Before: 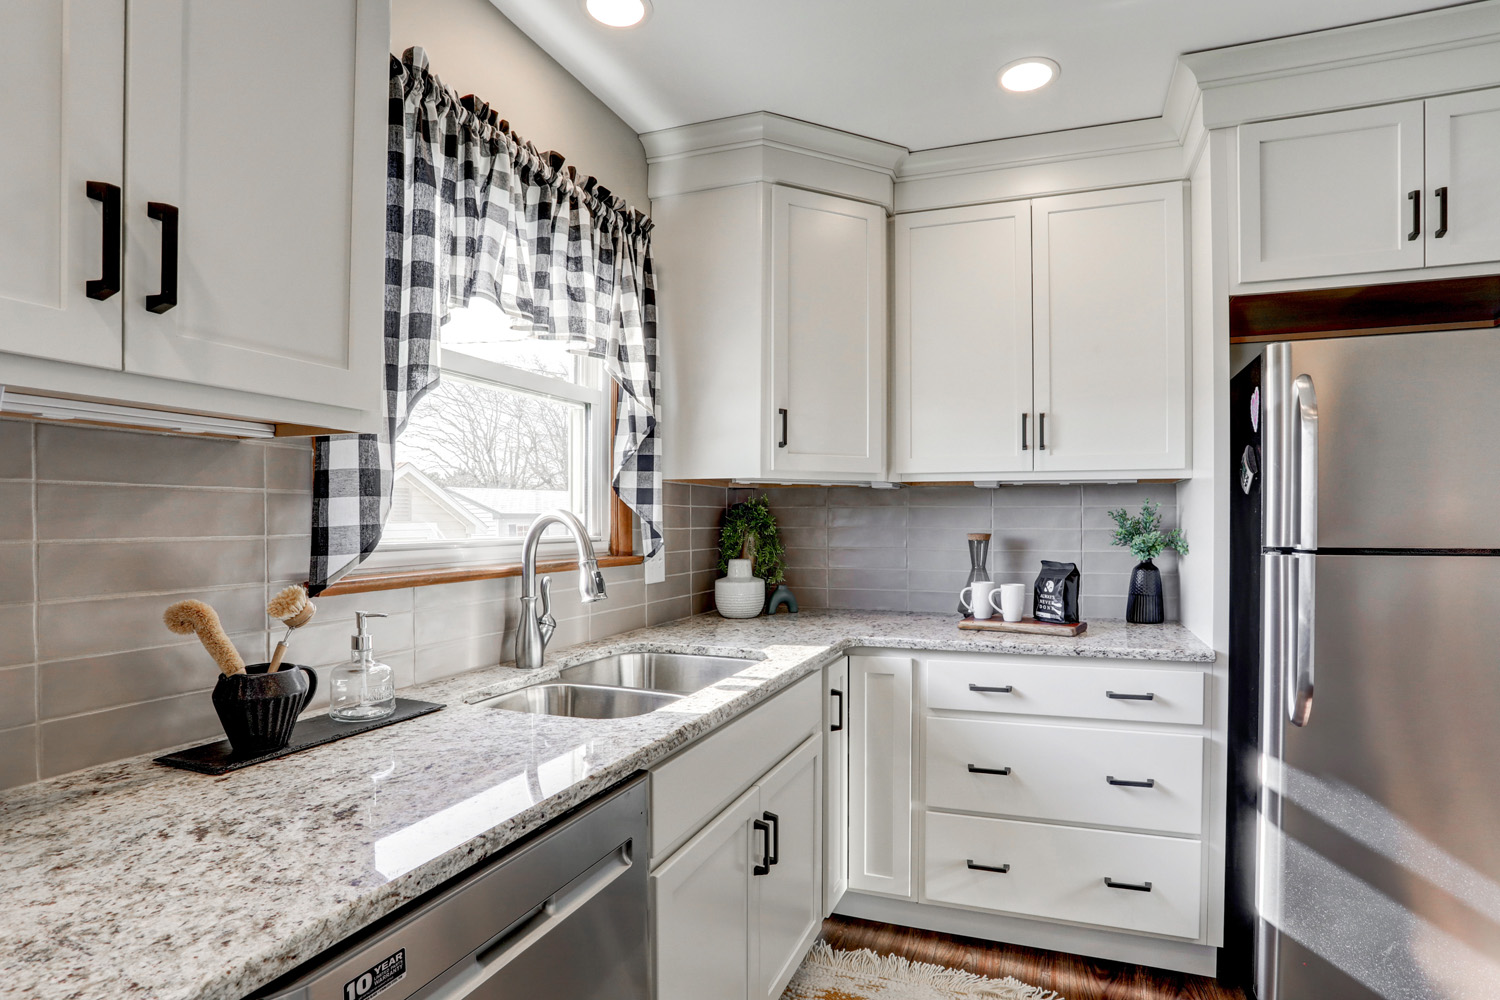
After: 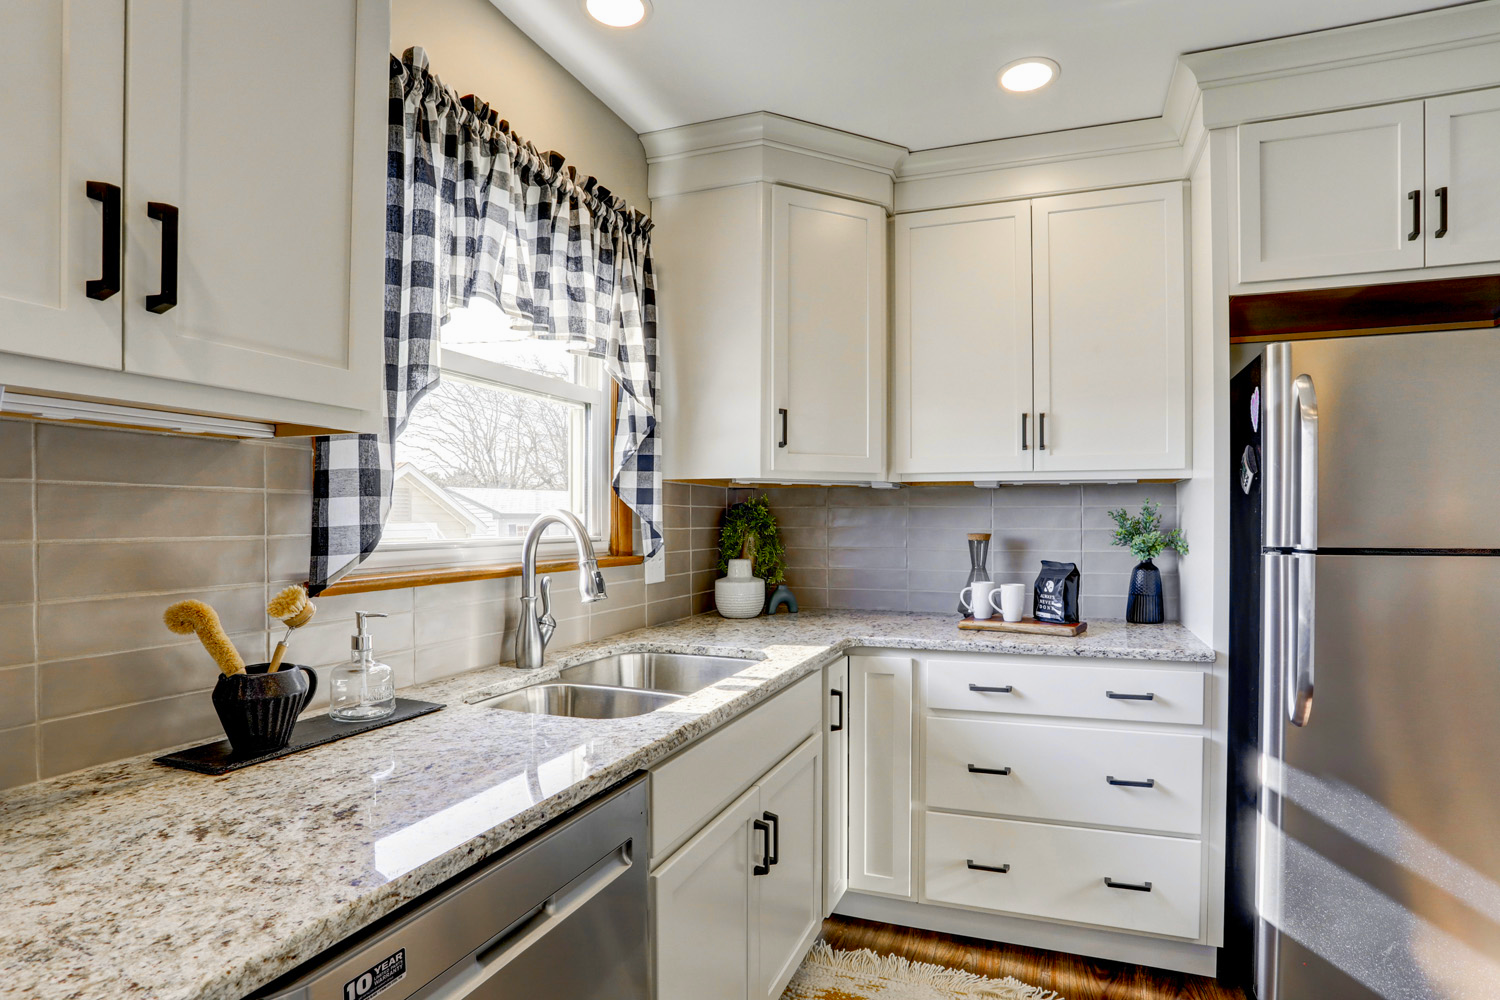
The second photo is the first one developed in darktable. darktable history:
color contrast: green-magenta contrast 1.12, blue-yellow contrast 1.95, unbound 0
exposure: exposure -0.04 EV, compensate highlight preservation false
